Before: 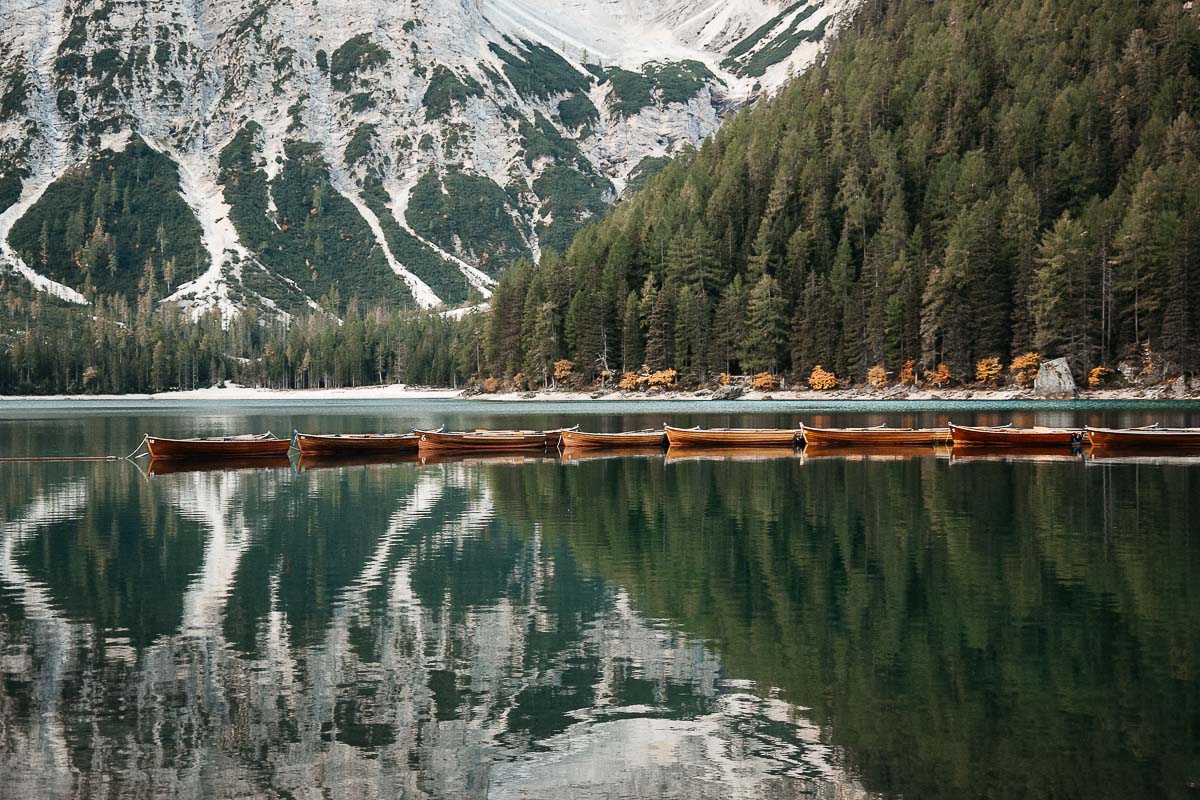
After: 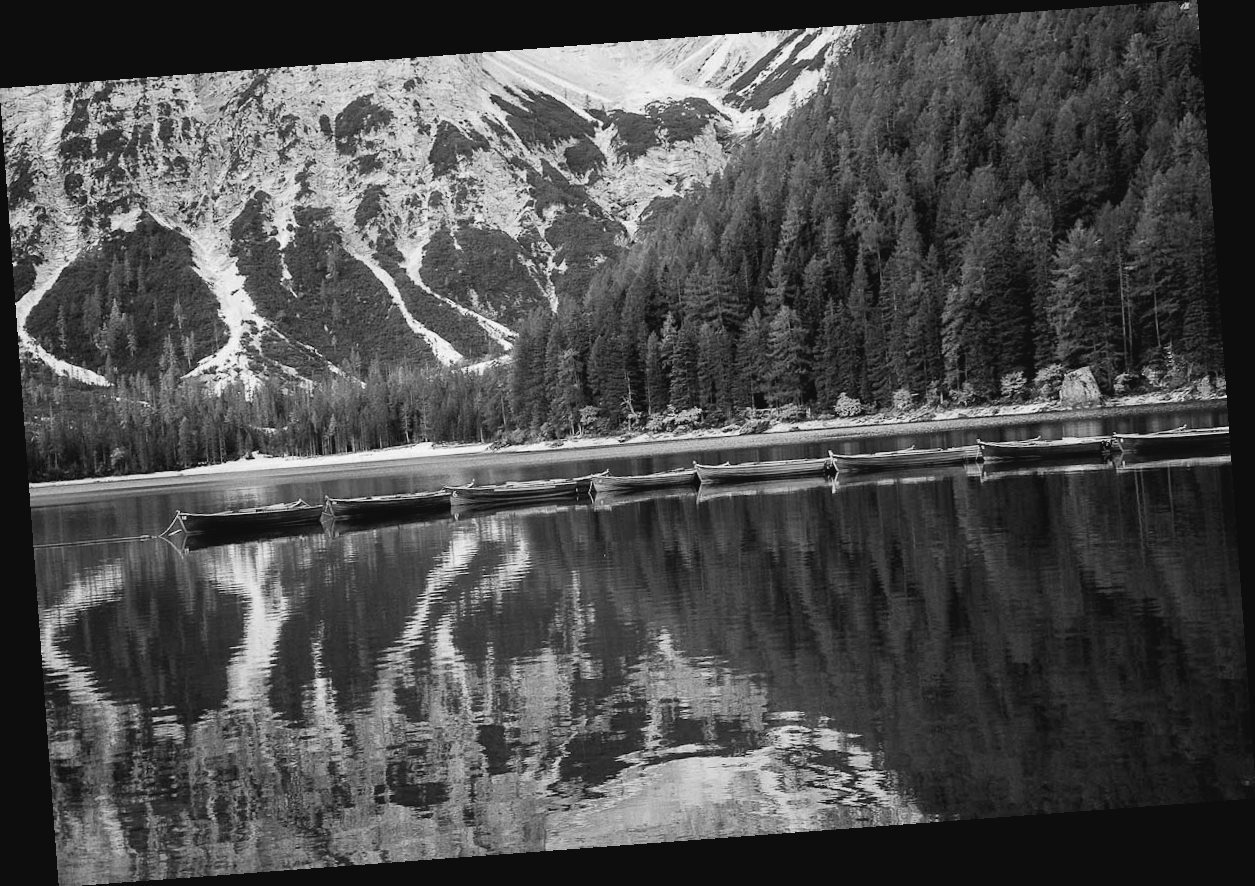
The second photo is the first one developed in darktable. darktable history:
rotate and perspective: rotation -4.25°, automatic cropping off
monochrome: a -3.63, b -0.465
exposure: black level correction 0.001, compensate highlight preservation false
color balance: lift [1, 1.015, 0.987, 0.985], gamma [1, 0.959, 1.042, 0.958], gain [0.927, 0.938, 1.072, 0.928], contrast 1.5%
